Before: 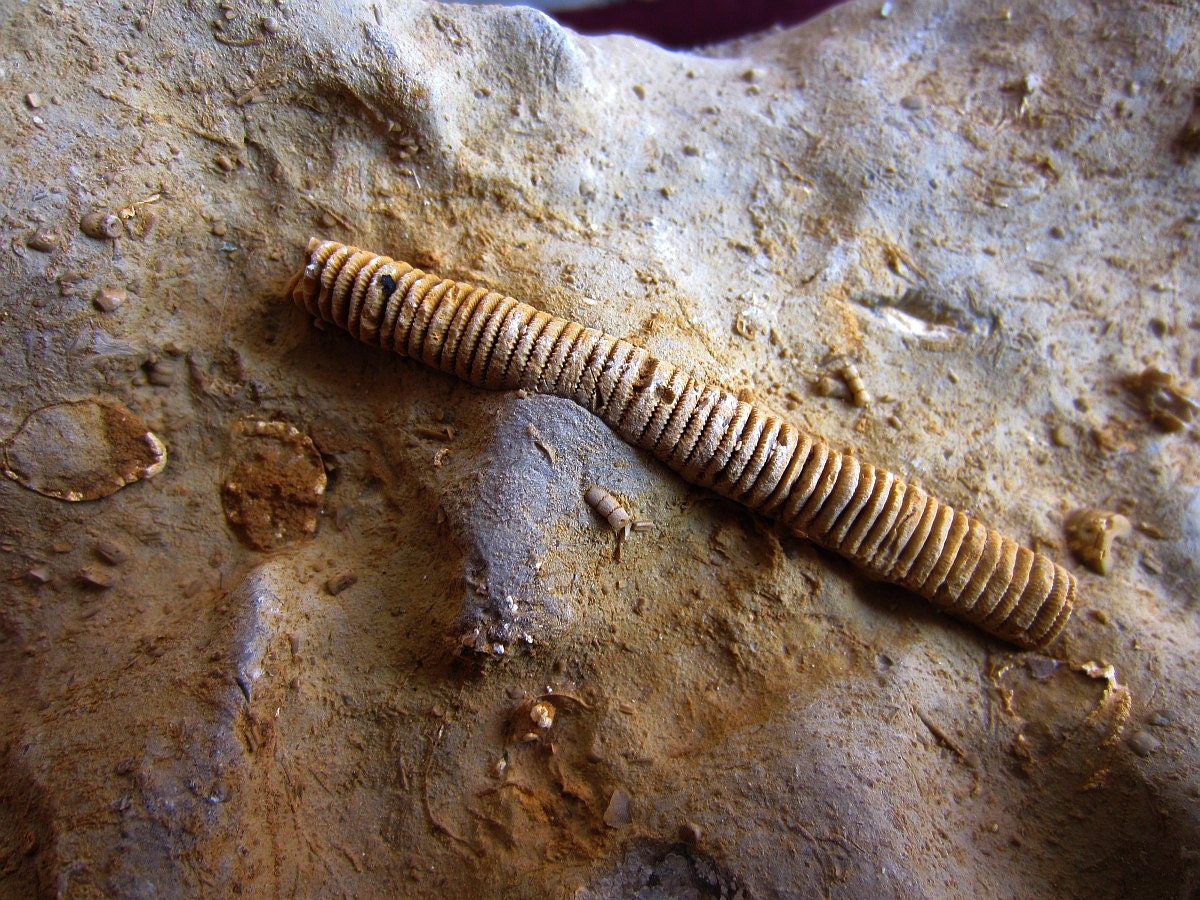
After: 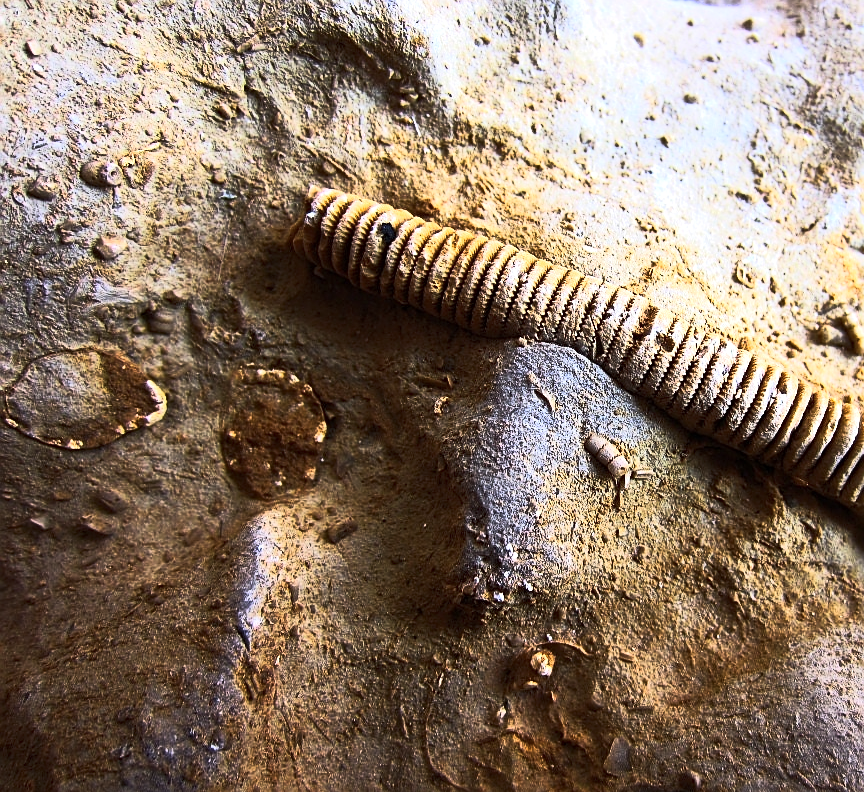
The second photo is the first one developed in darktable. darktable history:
tone equalizer: on, module defaults
crop: top 5.803%, right 27.864%, bottom 5.804%
sharpen: on, module defaults
exposure: exposure 0.217 EV, compensate highlight preservation false
tone curve: curves: ch0 [(0, 0) (0.427, 0.375) (0.616, 0.801) (1, 1)], color space Lab, linked channels, preserve colors none
